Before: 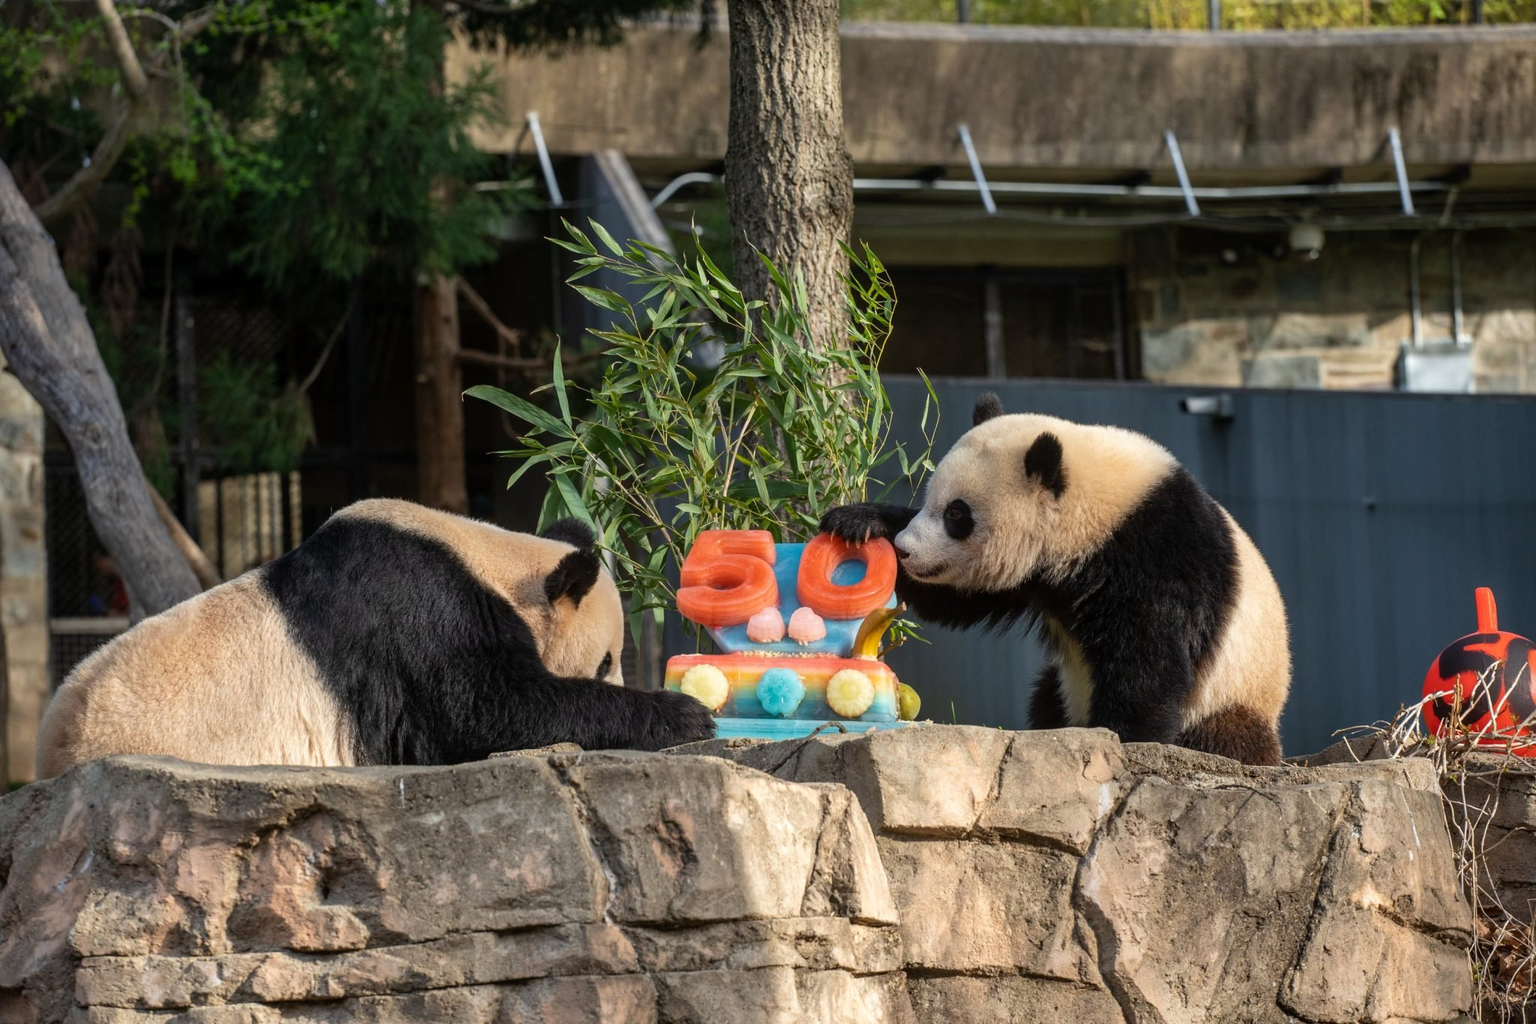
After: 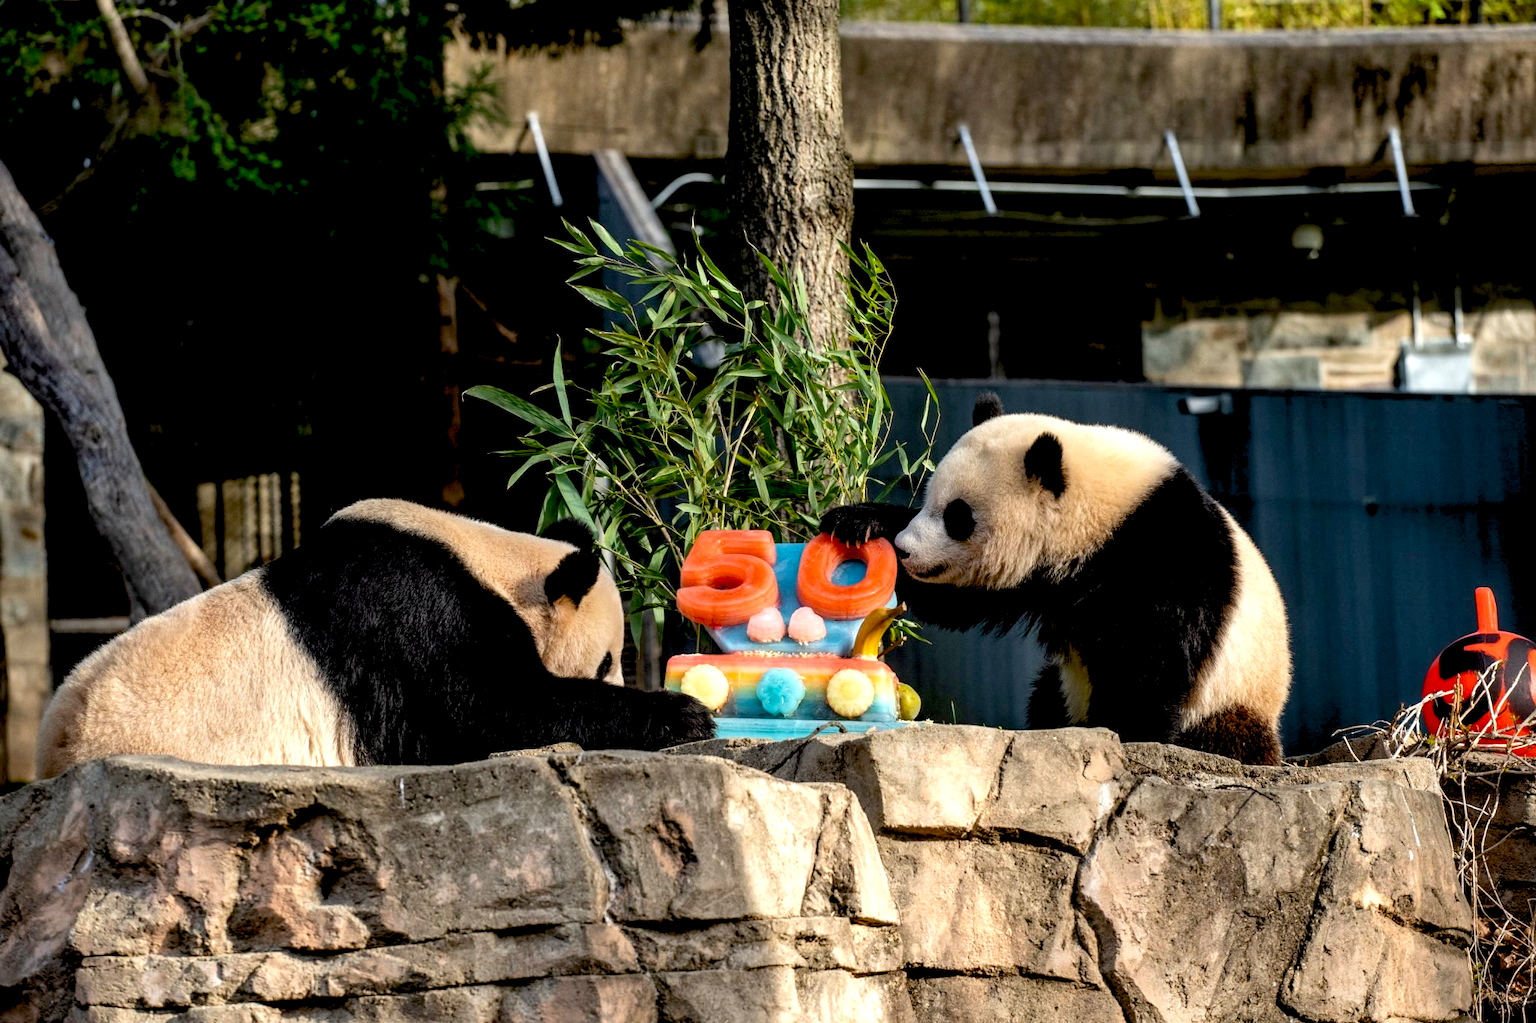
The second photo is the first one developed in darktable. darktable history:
exposure: black level correction 0.031, exposure 0.304 EV, compensate highlight preservation false
grain: coarseness 0.09 ISO, strength 10%
levels: levels [0.031, 0.5, 0.969]
